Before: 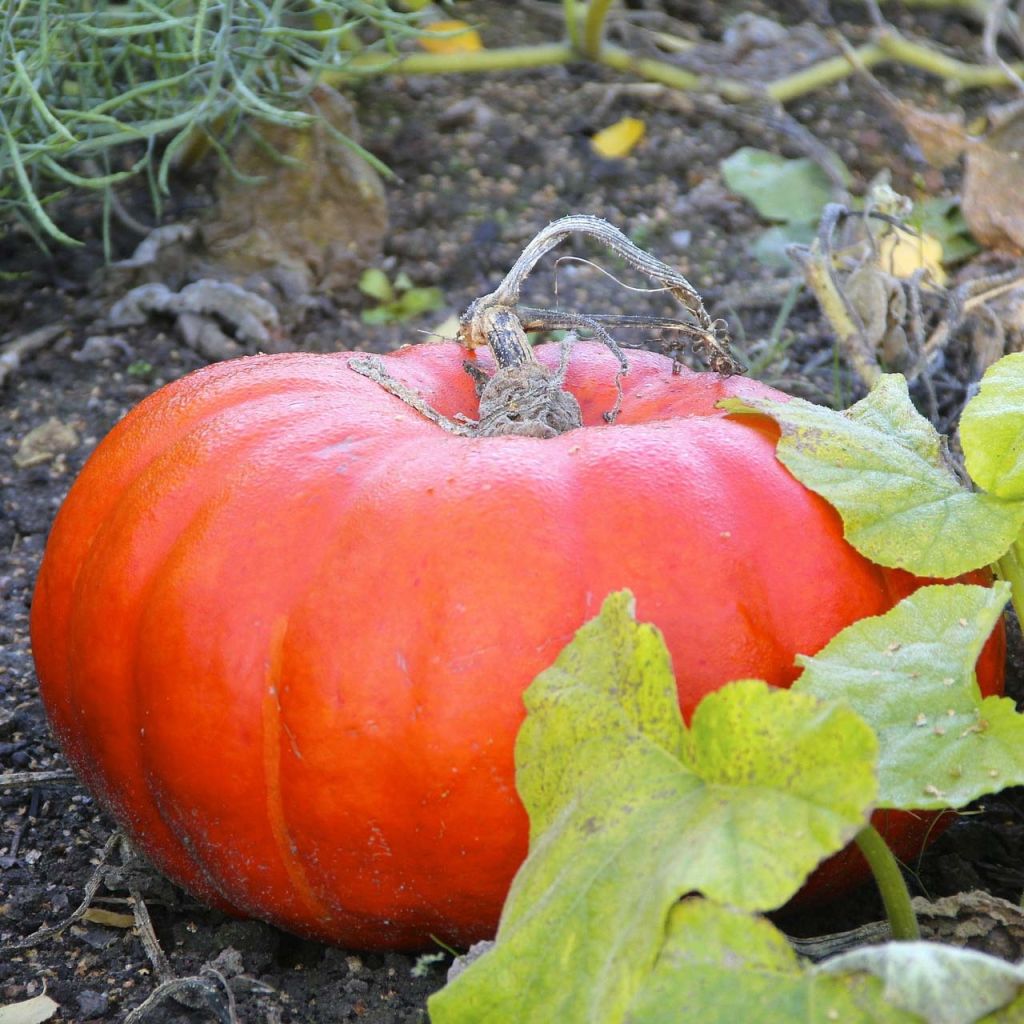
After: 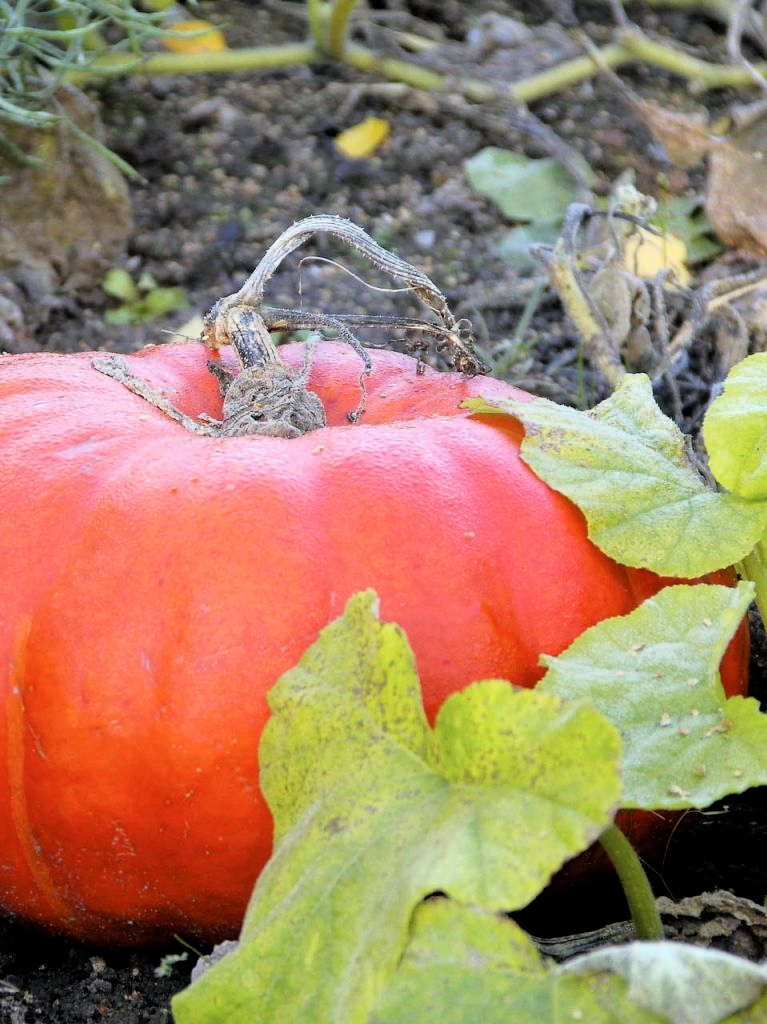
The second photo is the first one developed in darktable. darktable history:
filmic rgb: black relative exposure -4.95 EV, white relative exposure 2.83 EV, hardness 3.71, color science v6 (2022)
crop and rotate: left 25.013%
